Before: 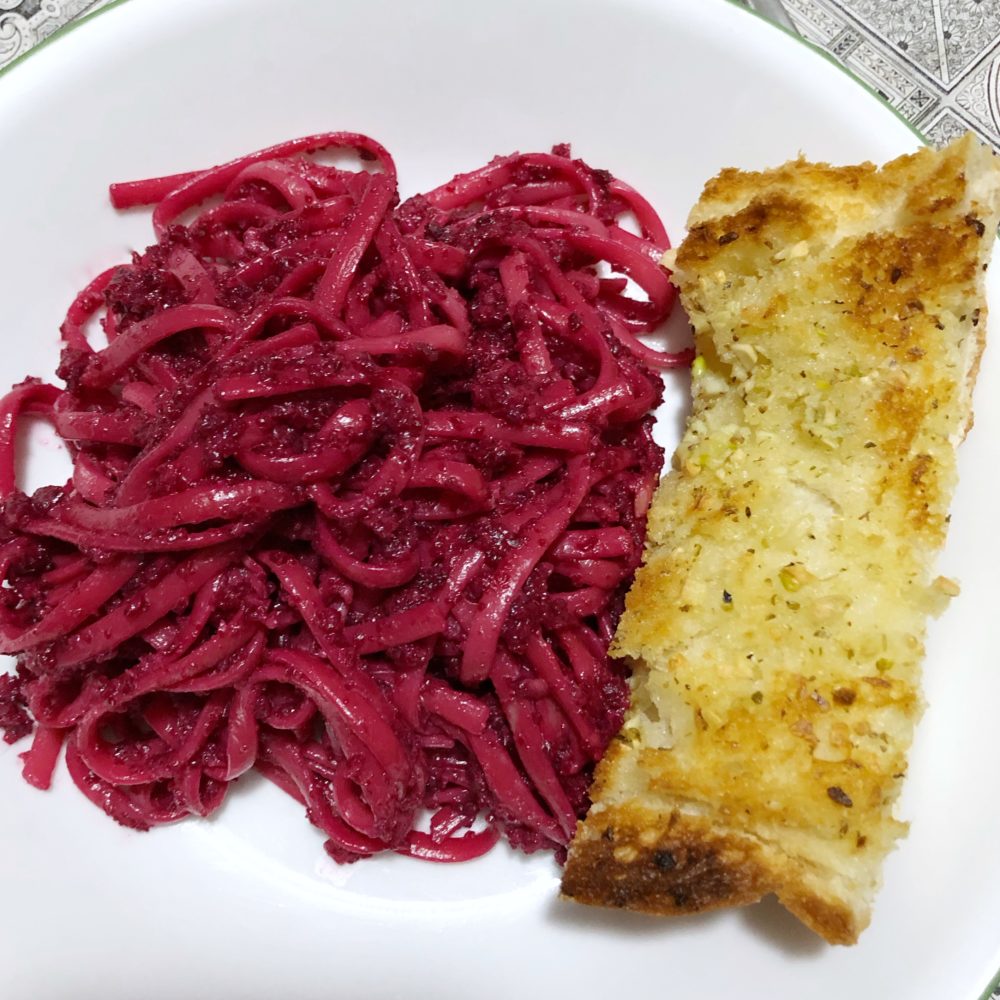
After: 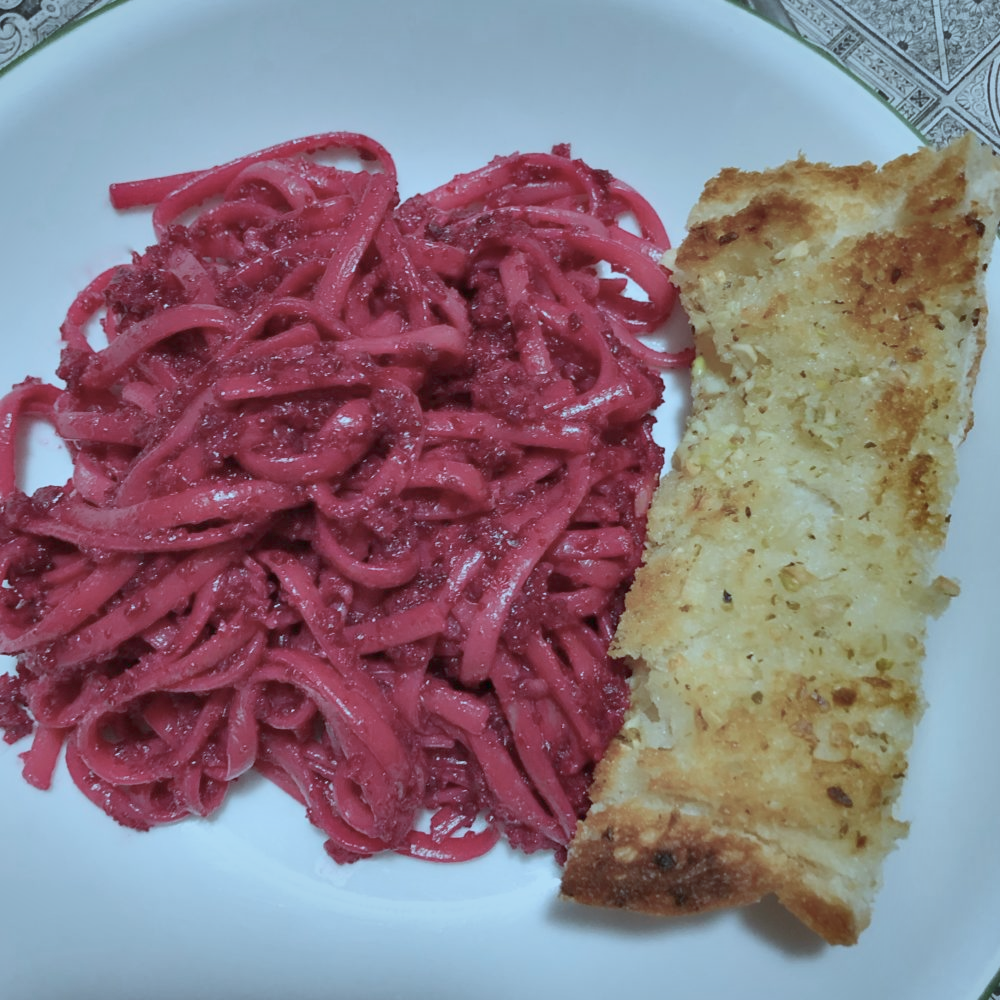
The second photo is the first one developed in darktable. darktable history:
shadows and highlights: white point adjustment 0.1, highlights -70, soften with gaussian
color balance rgb: perceptual saturation grading › global saturation -27.94%, hue shift -2.27°, contrast -21.26%
color correction: highlights a* -10.69, highlights b* -19.19
